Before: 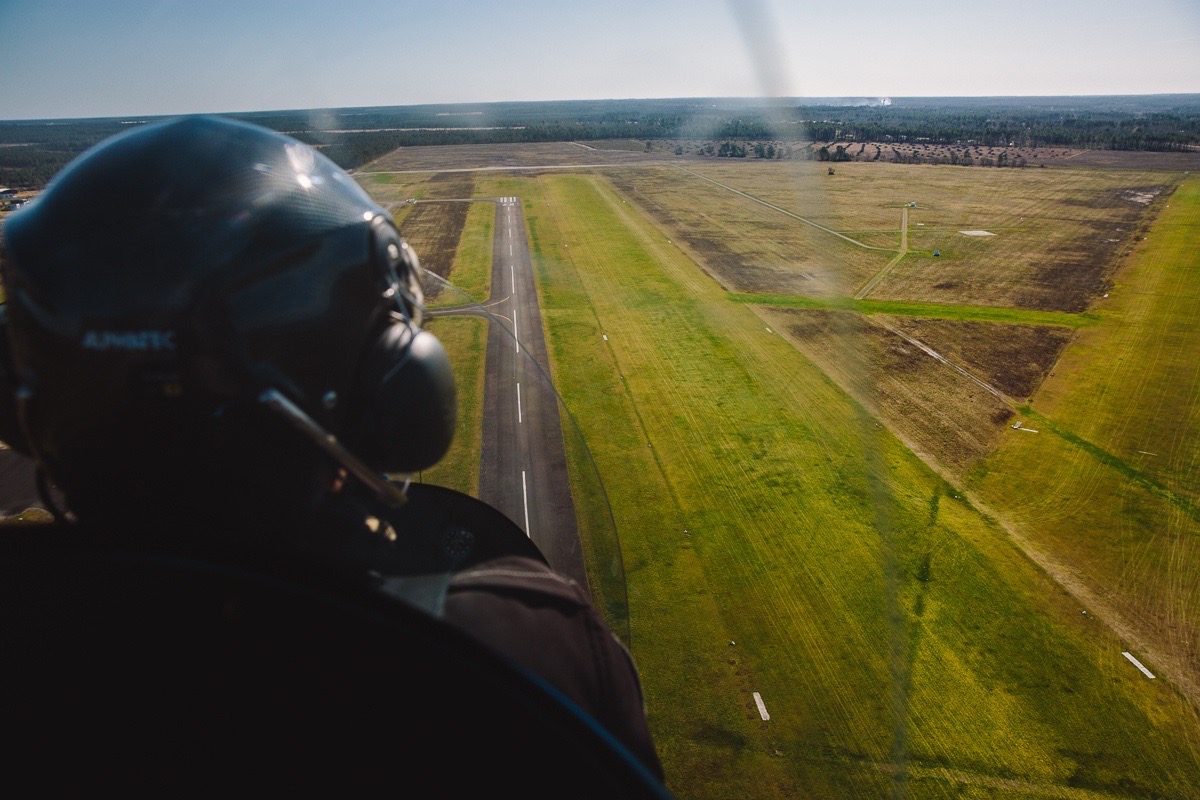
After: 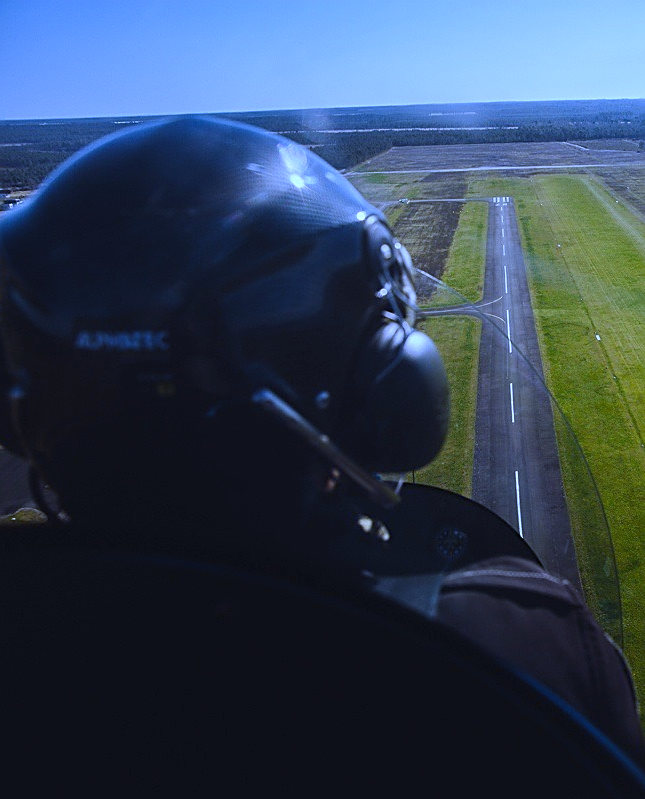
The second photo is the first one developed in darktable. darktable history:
sharpen: amount 0.575
crop: left 0.587%, right 45.588%, bottom 0.086%
white balance: red 0.766, blue 1.537
